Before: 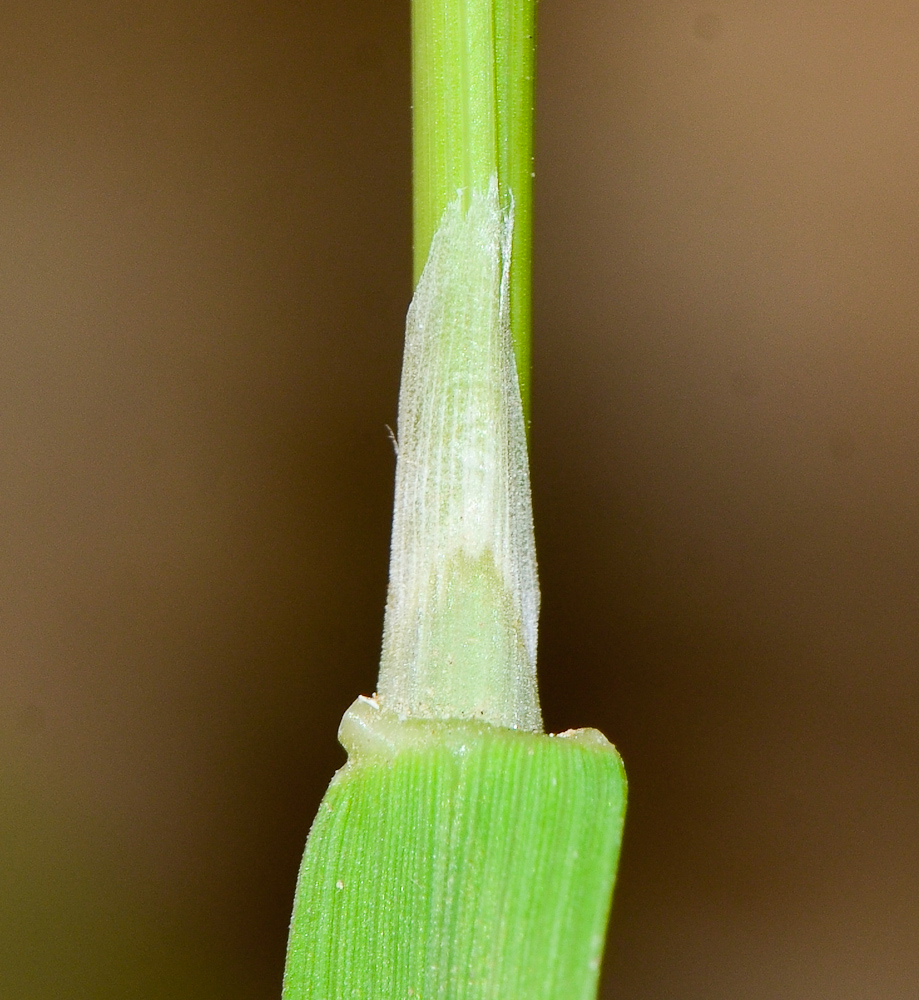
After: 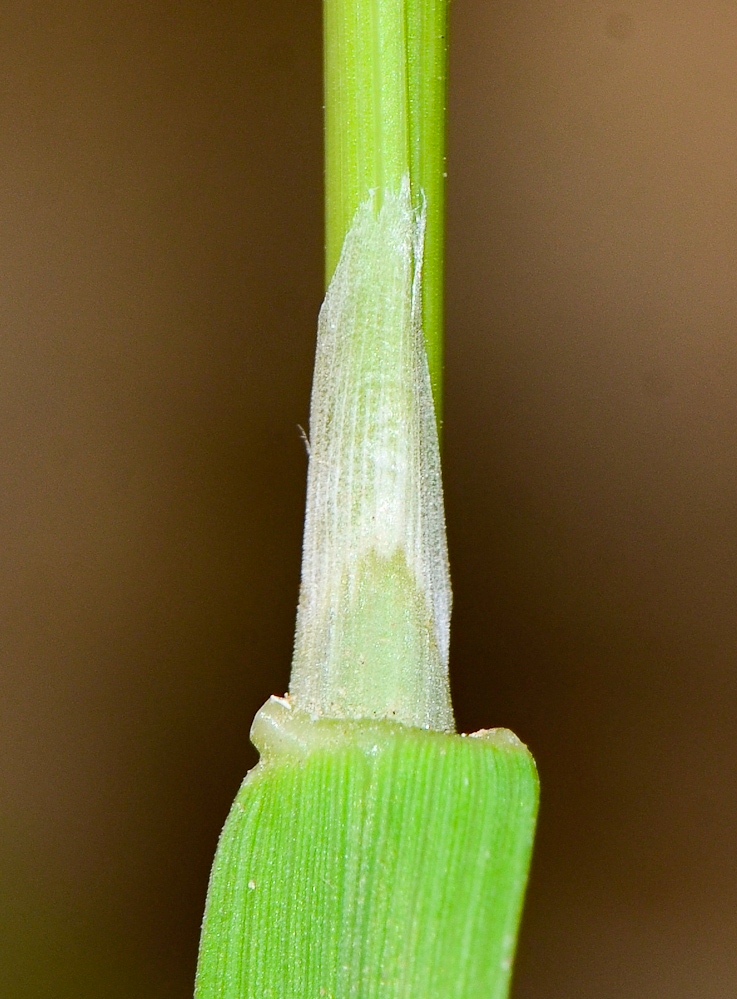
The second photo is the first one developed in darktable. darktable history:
crop and rotate: left 9.597%, right 10.195%
tone equalizer: on, module defaults
haze removal: compatibility mode true, adaptive false
